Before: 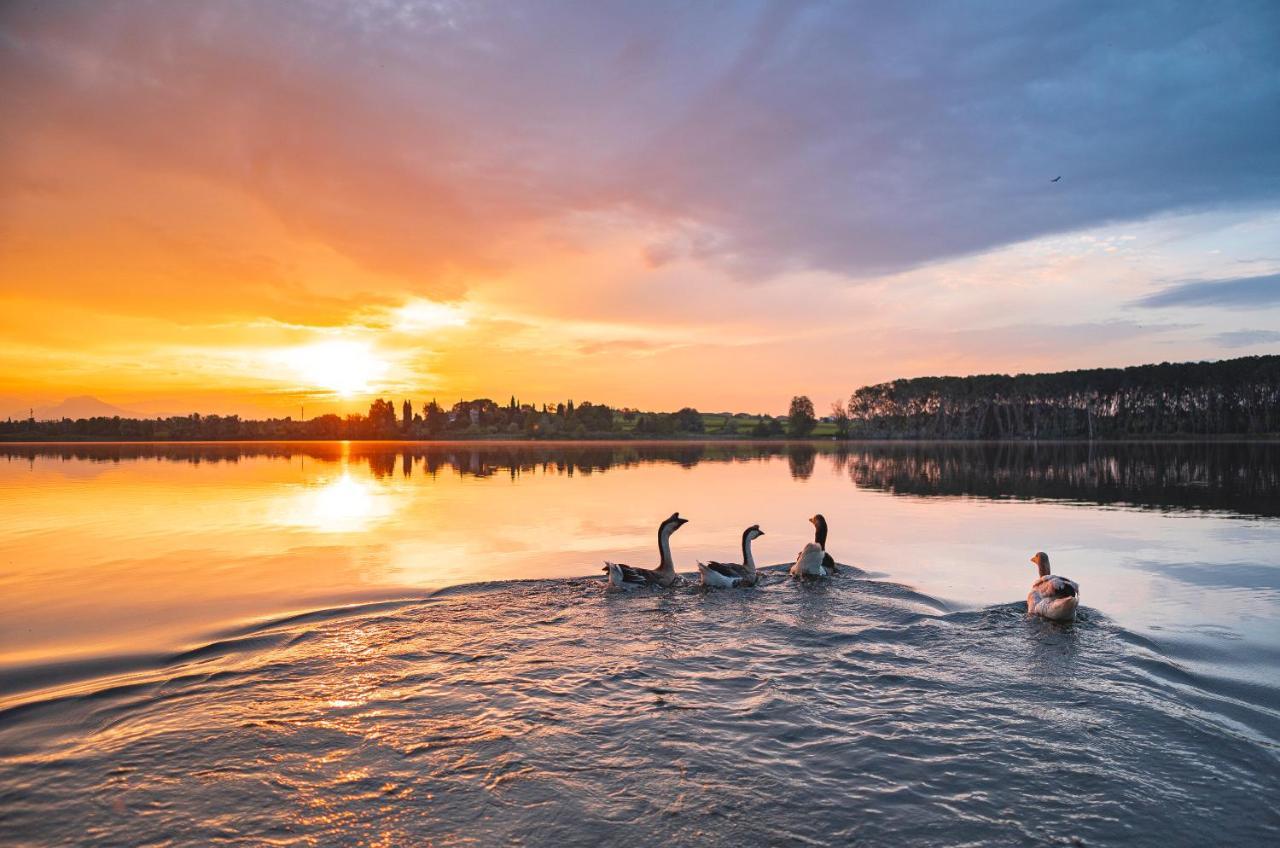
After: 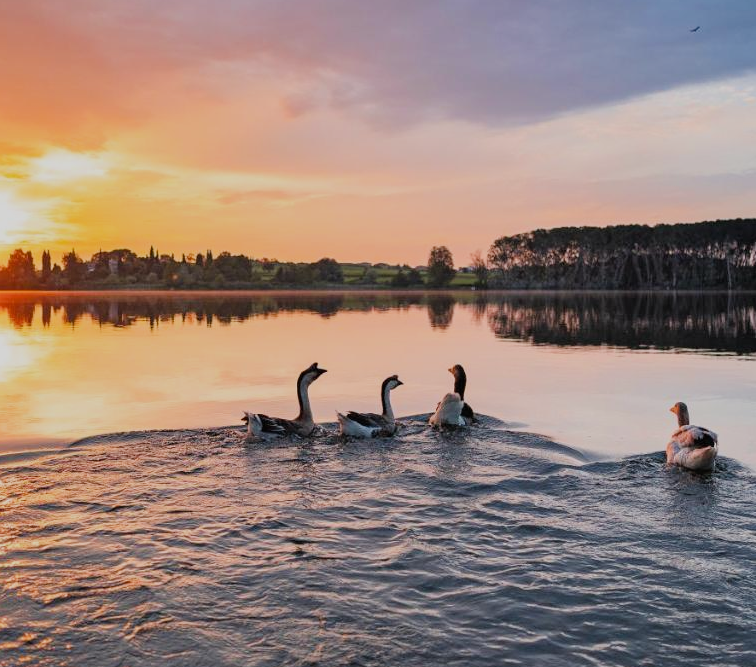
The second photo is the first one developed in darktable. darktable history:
filmic rgb: black relative exposure -7.65 EV, white relative exposure 4.56 EV, hardness 3.61
crop and rotate: left 28.256%, top 17.734%, right 12.656%, bottom 3.573%
